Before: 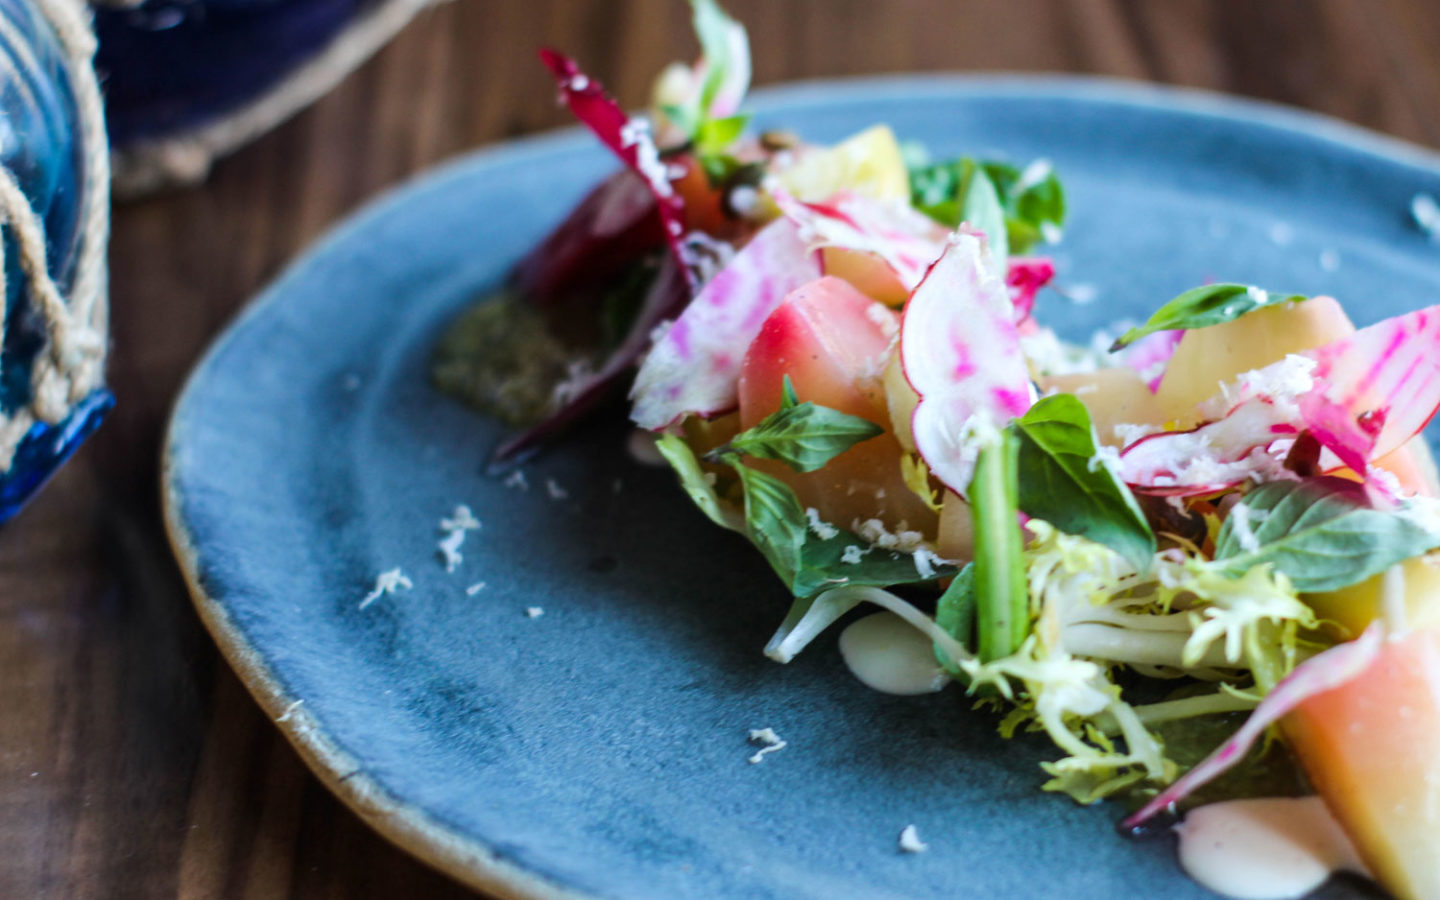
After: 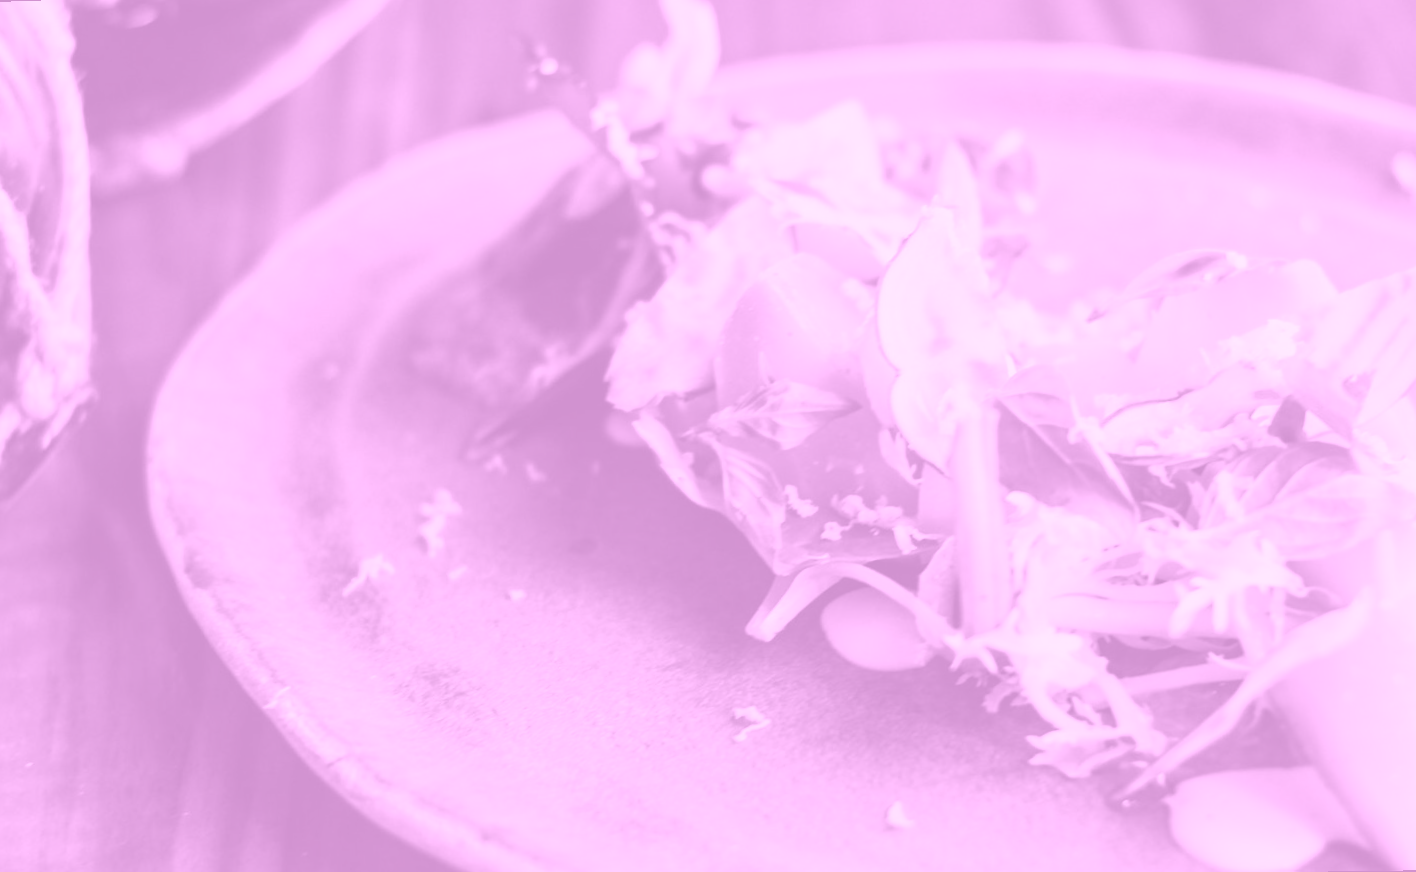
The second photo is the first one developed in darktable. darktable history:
color balance rgb: perceptual saturation grading › global saturation 25%, perceptual brilliance grading › mid-tones 10%, perceptual brilliance grading › shadows 15%, global vibrance 20%
rotate and perspective: rotation -1.32°, lens shift (horizontal) -0.031, crop left 0.015, crop right 0.985, crop top 0.047, crop bottom 0.982
white balance: red 1.05, blue 1.072
colorize: hue 331.2°, saturation 75%, source mix 30.28%, lightness 70.52%, version 1
local contrast: mode bilateral grid, contrast 20, coarseness 50, detail 120%, midtone range 0.2
